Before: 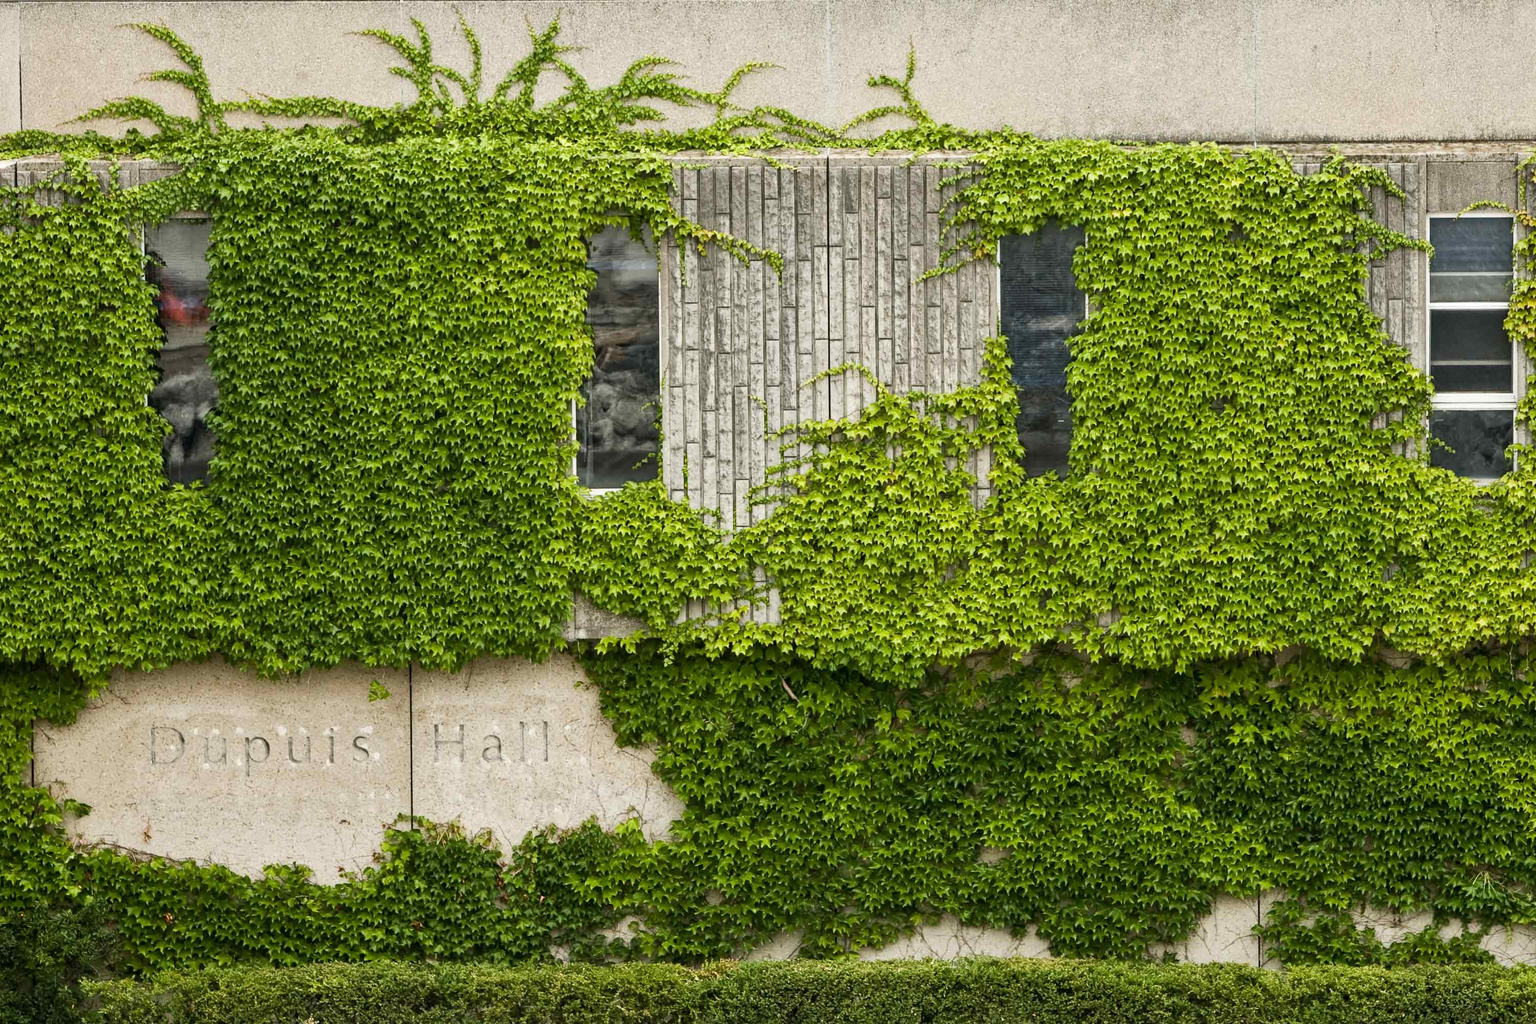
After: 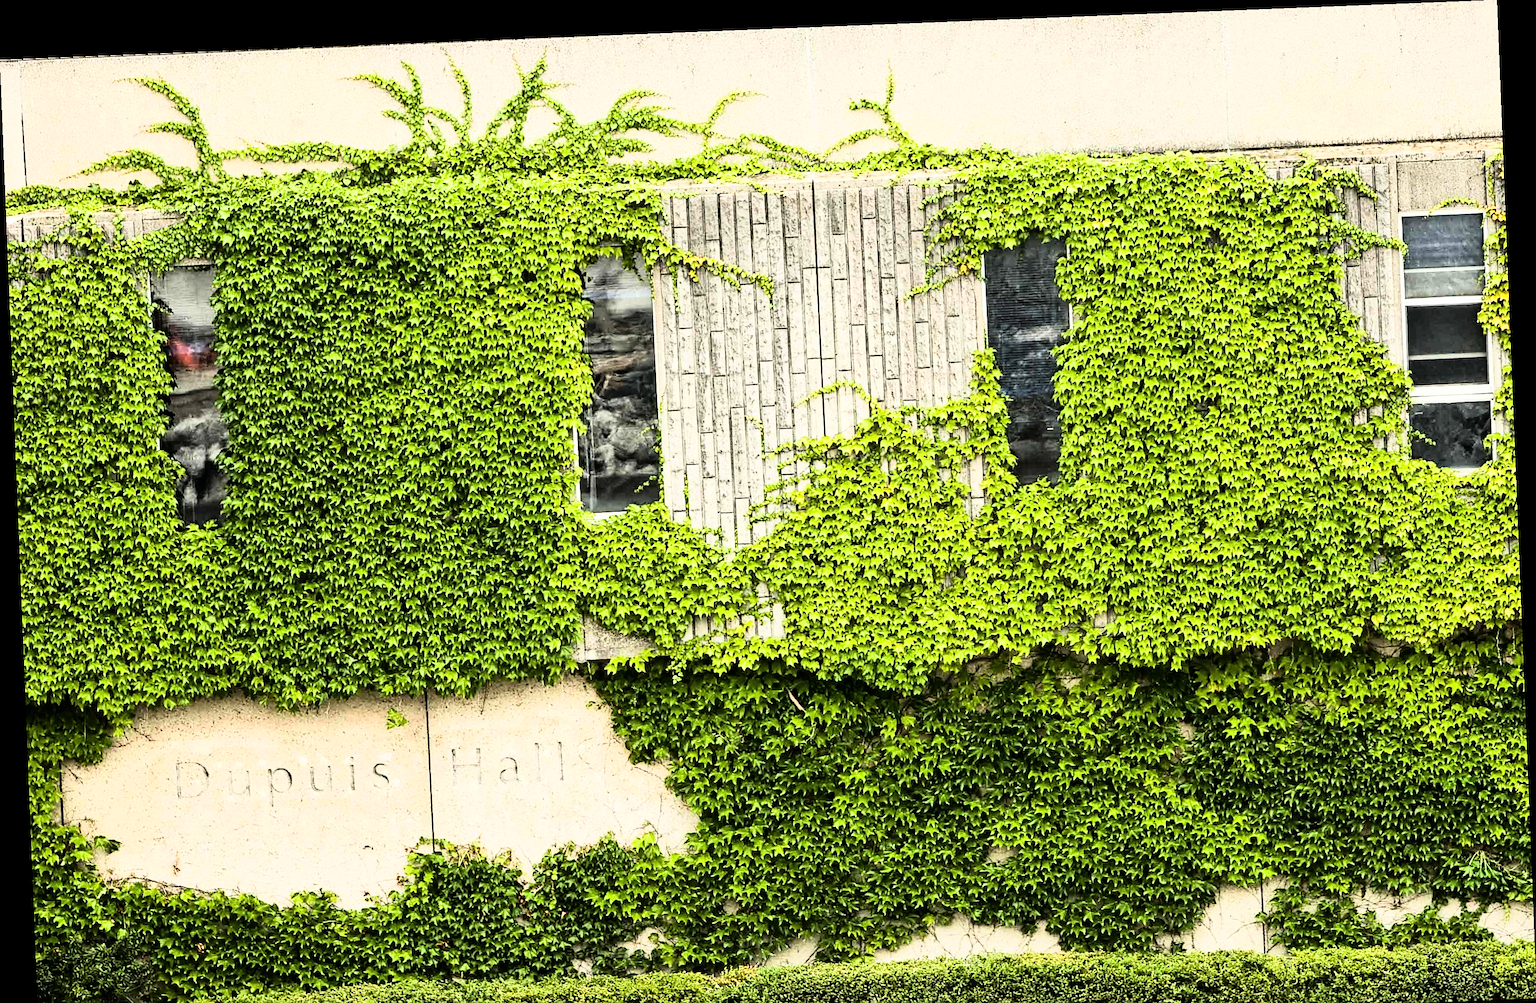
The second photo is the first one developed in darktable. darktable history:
sharpen: on, module defaults
crop and rotate: top 0%, bottom 5.097%
rgb curve: curves: ch0 [(0, 0) (0.21, 0.15) (0.24, 0.21) (0.5, 0.75) (0.75, 0.96) (0.89, 0.99) (1, 1)]; ch1 [(0, 0.02) (0.21, 0.13) (0.25, 0.2) (0.5, 0.67) (0.75, 0.9) (0.89, 0.97) (1, 1)]; ch2 [(0, 0.02) (0.21, 0.13) (0.25, 0.2) (0.5, 0.67) (0.75, 0.9) (0.89, 0.97) (1, 1)], compensate middle gray true
rotate and perspective: rotation -2.29°, automatic cropping off
